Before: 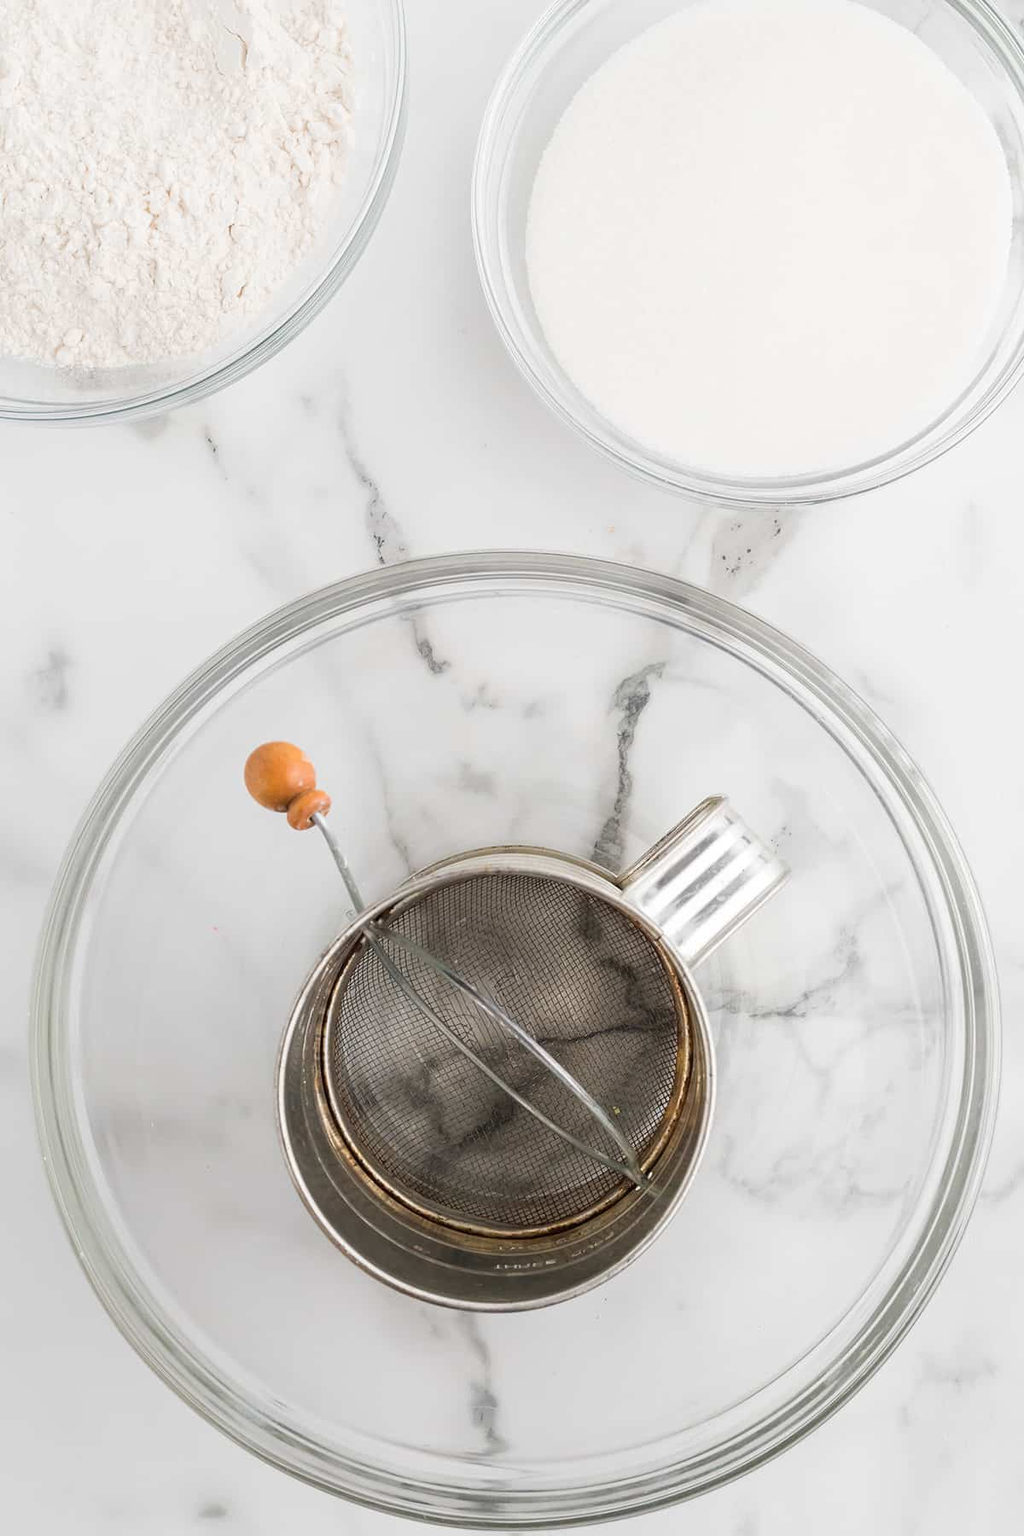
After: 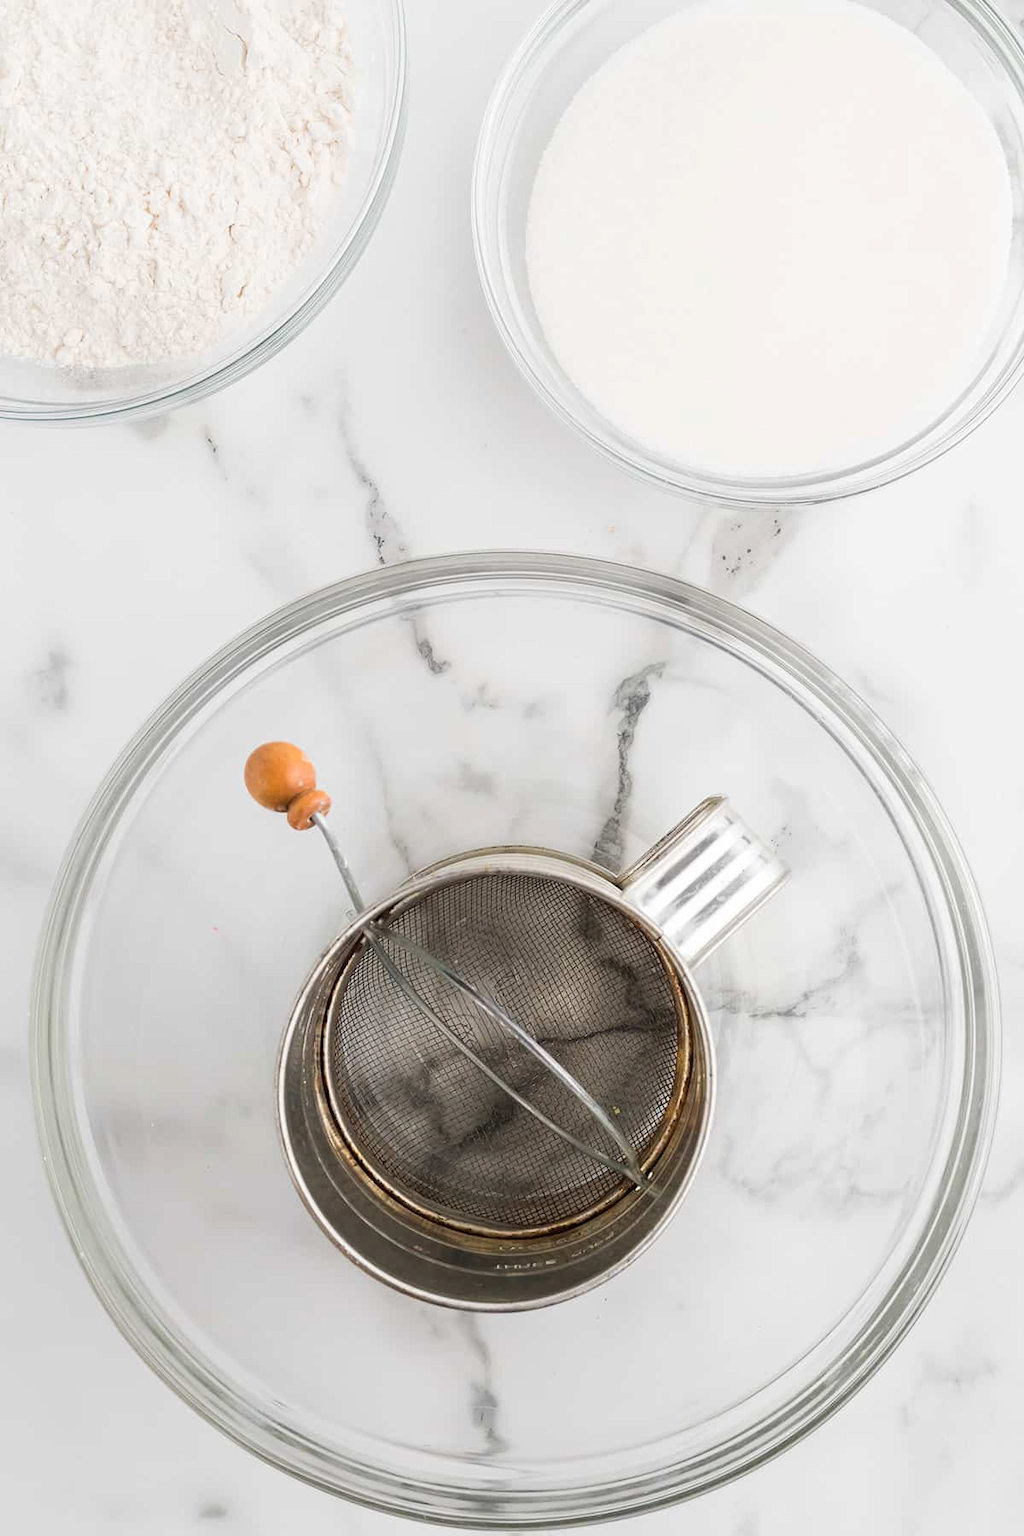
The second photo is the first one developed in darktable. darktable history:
contrast brightness saturation: contrast 0.084, saturation 0.02
